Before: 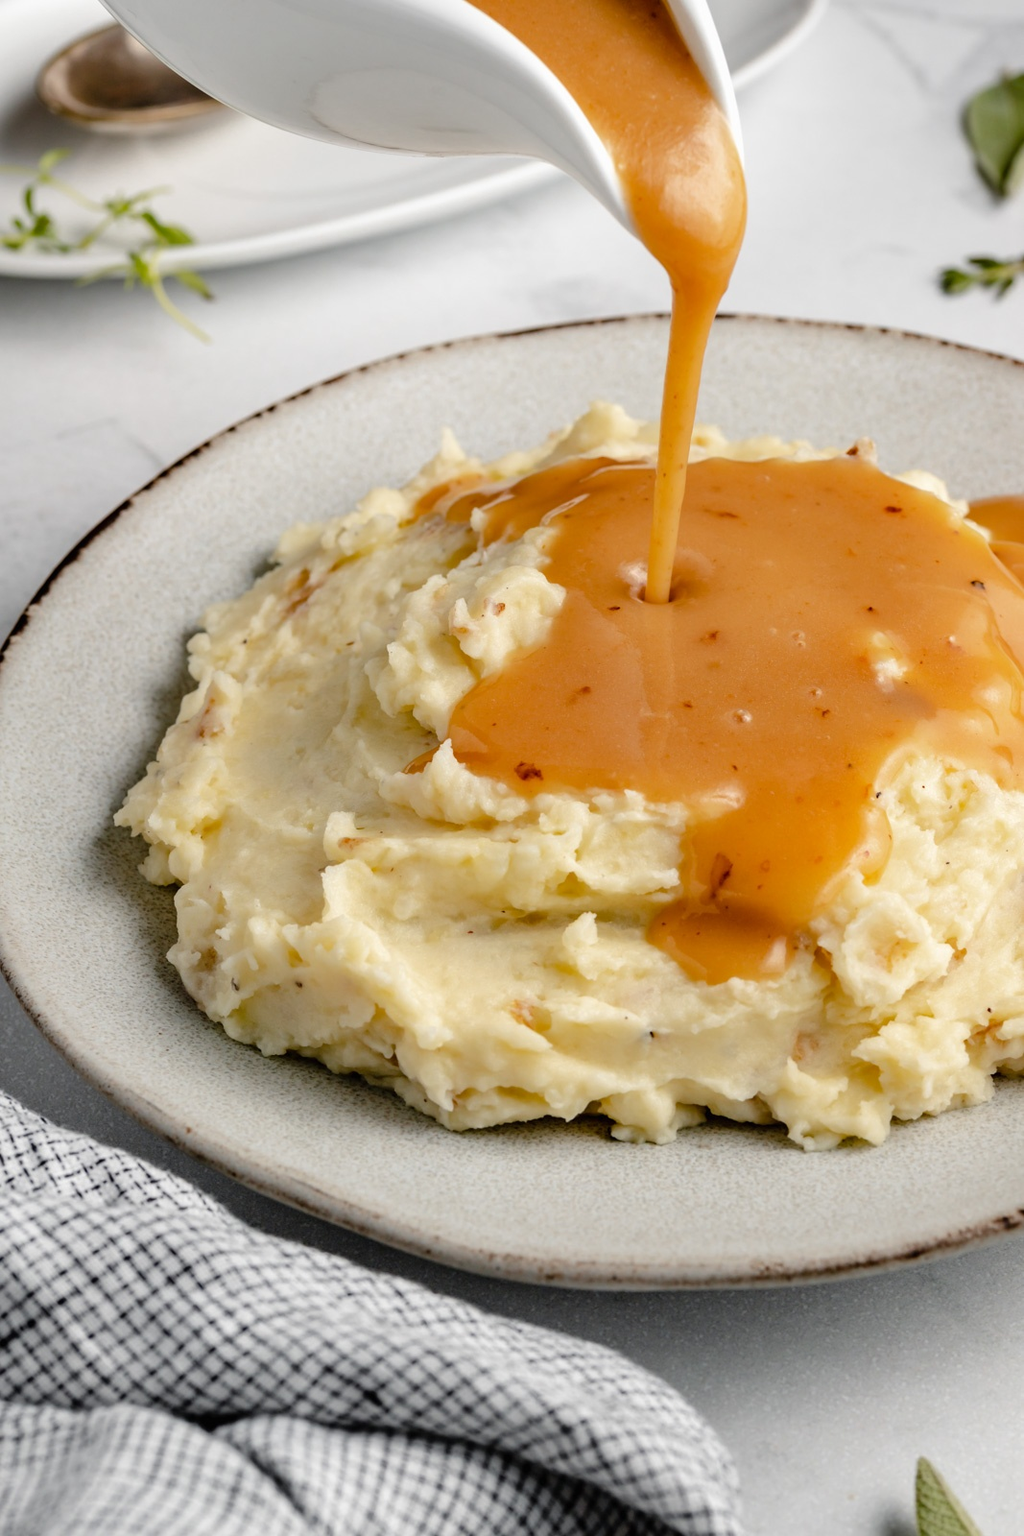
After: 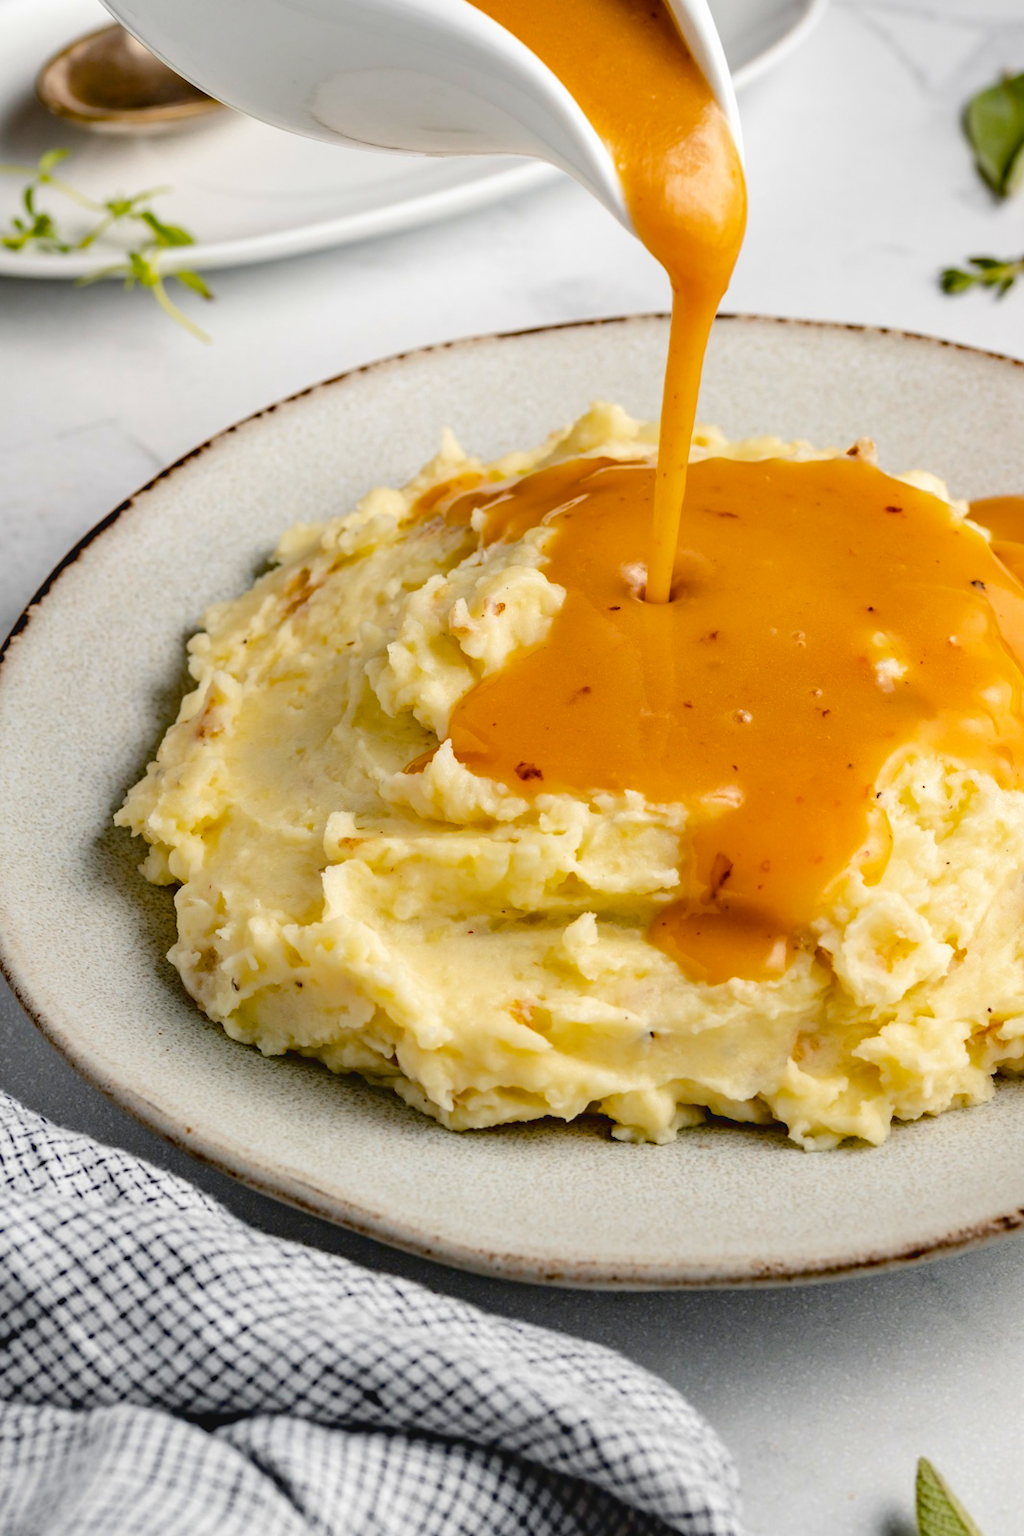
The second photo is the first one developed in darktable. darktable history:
color balance rgb: perceptual saturation grading › global saturation 20%, global vibrance 20%
levels: levels [0, 0.478, 1]
tone curve: curves: ch0 [(0, 0.032) (0.181, 0.156) (0.751, 0.762) (1, 1)], color space Lab, linked channels, preserve colors none
haze removal: compatibility mode true, adaptive false
